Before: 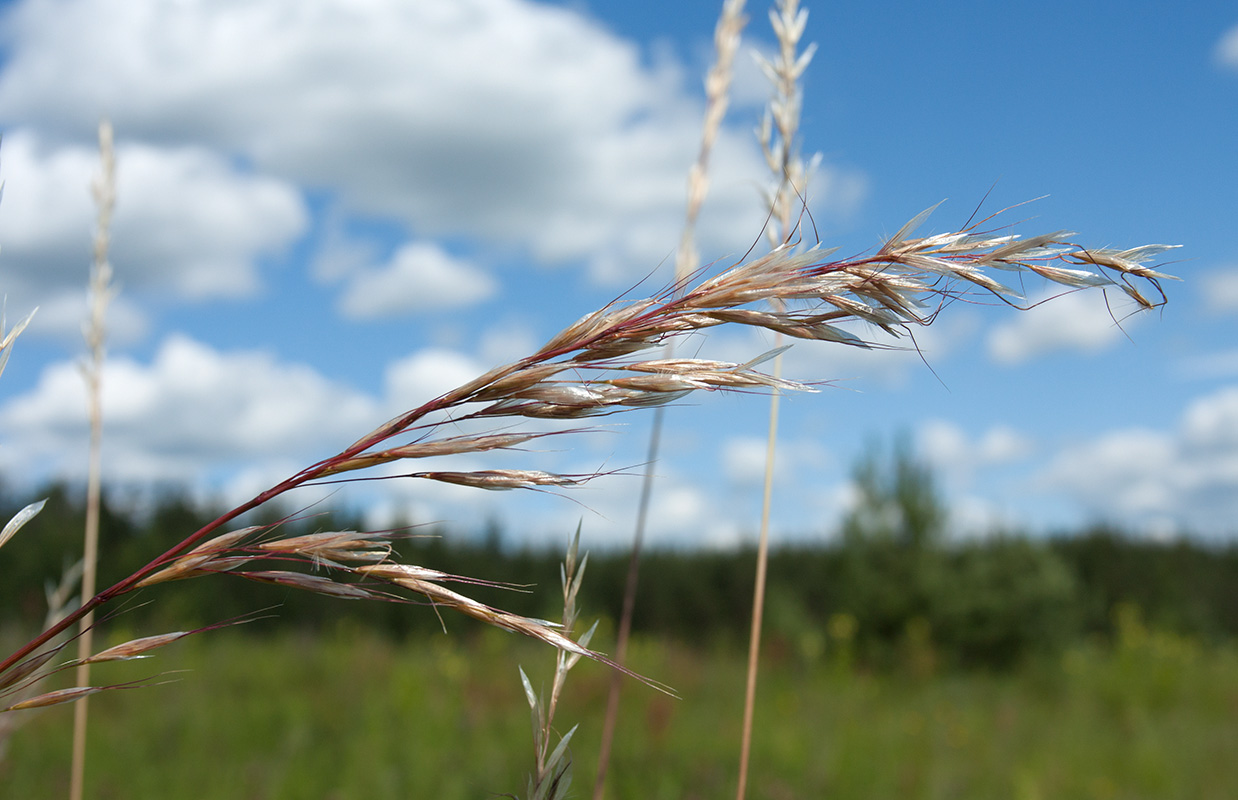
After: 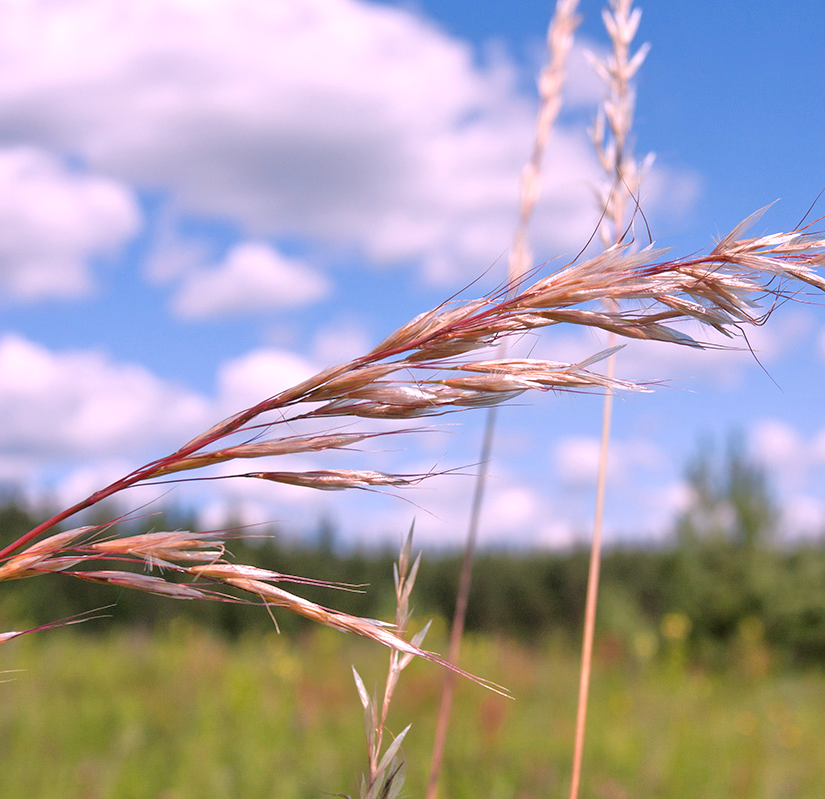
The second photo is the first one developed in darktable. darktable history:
white balance: red 1.188, blue 1.11
crop and rotate: left 13.537%, right 19.796%
tone equalizer: -7 EV 0.15 EV, -6 EV 0.6 EV, -5 EV 1.15 EV, -4 EV 1.33 EV, -3 EV 1.15 EV, -2 EV 0.6 EV, -1 EV 0.15 EV, mask exposure compensation -0.5 EV
